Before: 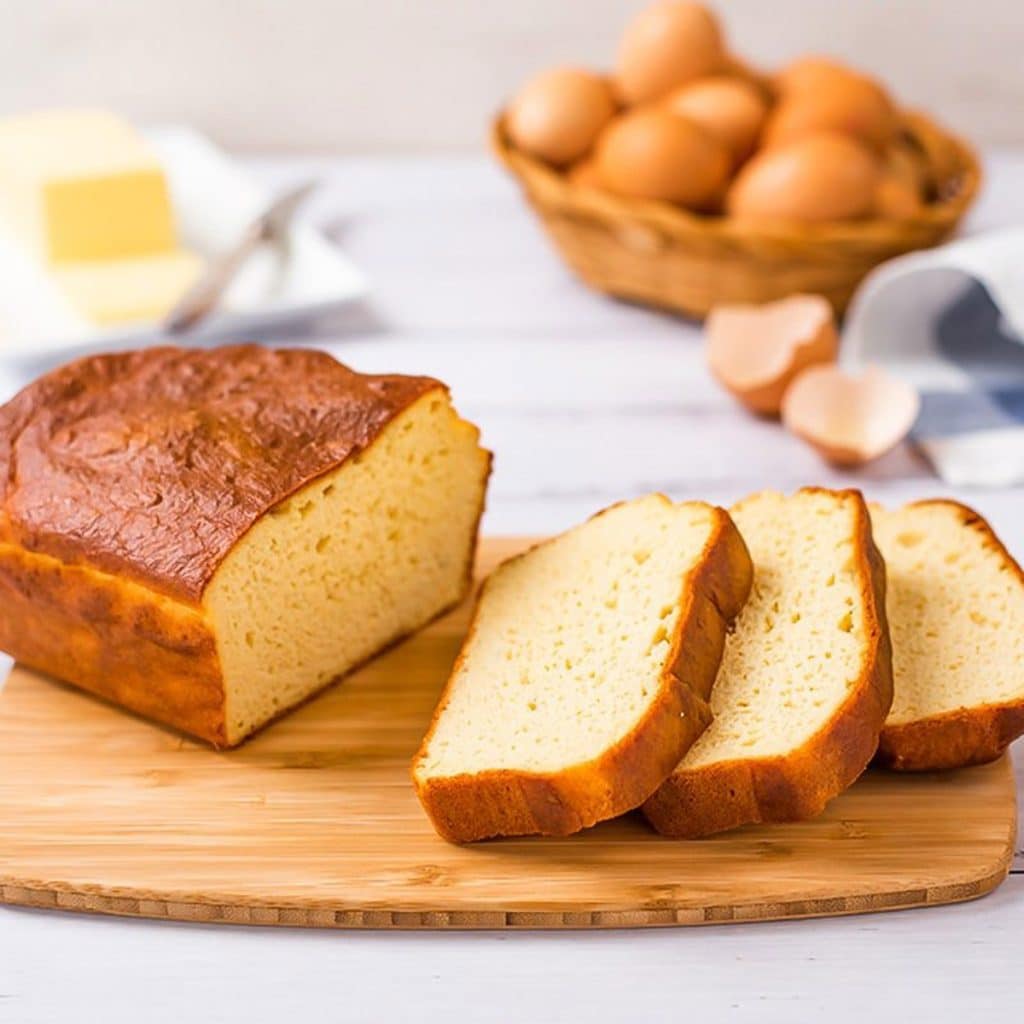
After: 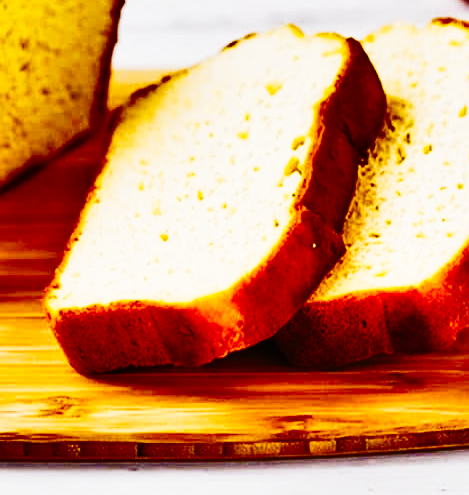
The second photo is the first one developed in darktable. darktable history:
shadows and highlights: shadows 24.5, highlights -78.15, soften with gaussian
crop: left 35.976%, top 45.819%, right 18.162%, bottom 5.807%
tone curve: curves: ch0 [(0, 0) (0.003, 0.005) (0.011, 0.008) (0.025, 0.01) (0.044, 0.014) (0.069, 0.017) (0.1, 0.022) (0.136, 0.028) (0.177, 0.037) (0.224, 0.049) (0.277, 0.091) (0.335, 0.168) (0.399, 0.292) (0.468, 0.463) (0.543, 0.637) (0.623, 0.792) (0.709, 0.903) (0.801, 0.963) (0.898, 0.985) (1, 1)], preserve colors none
